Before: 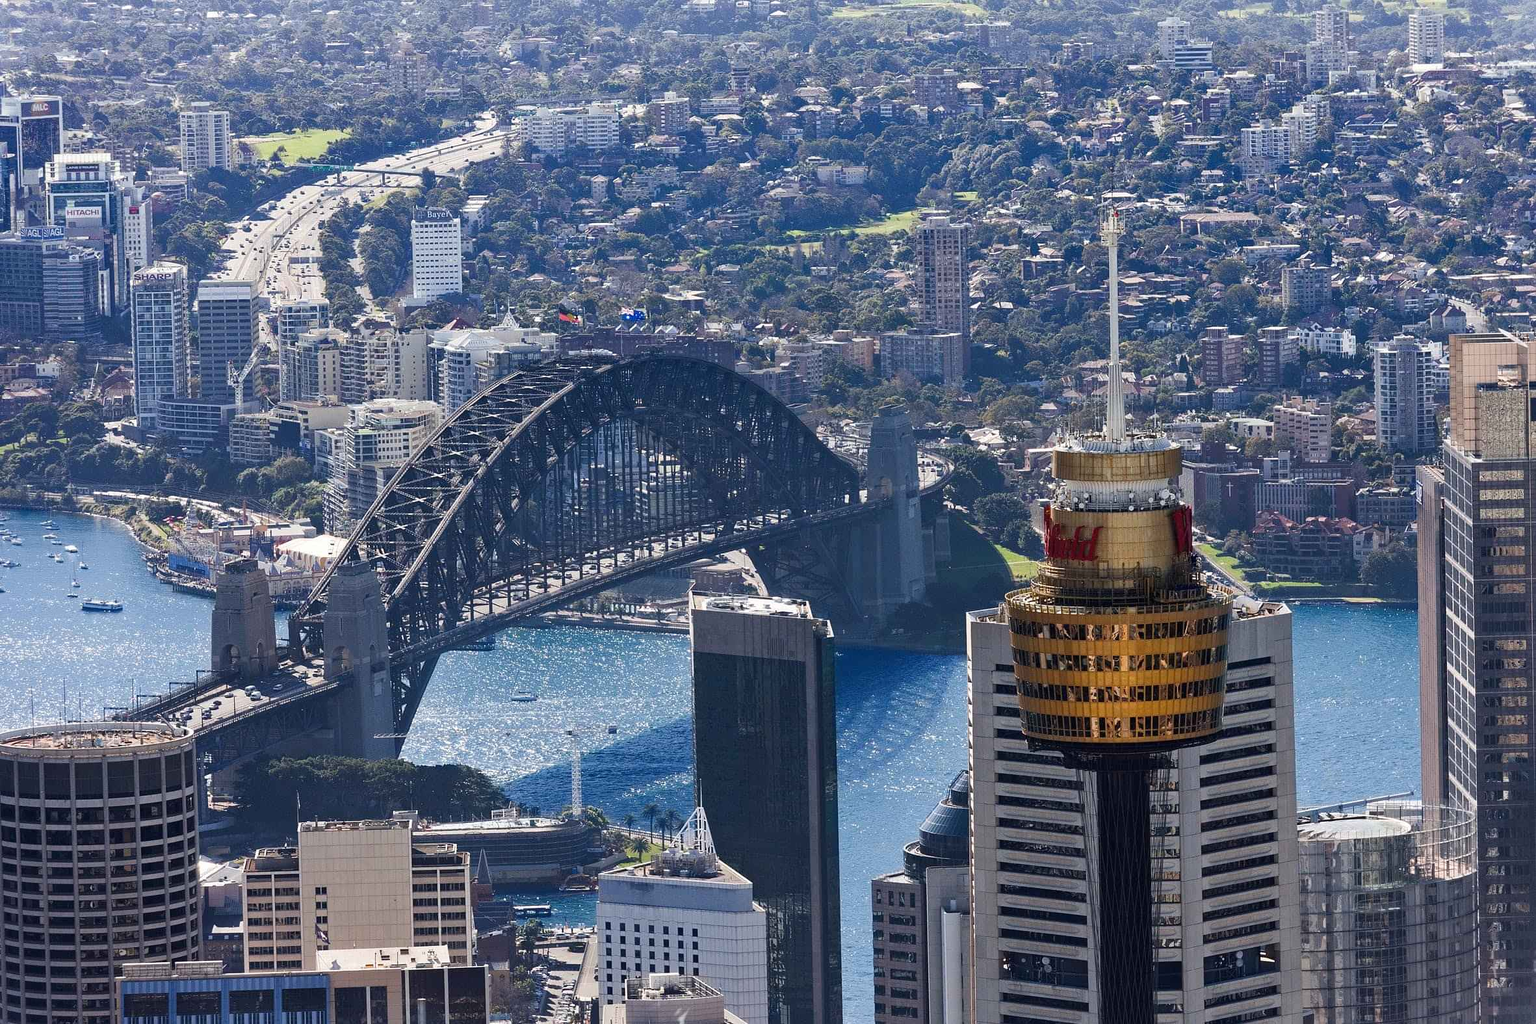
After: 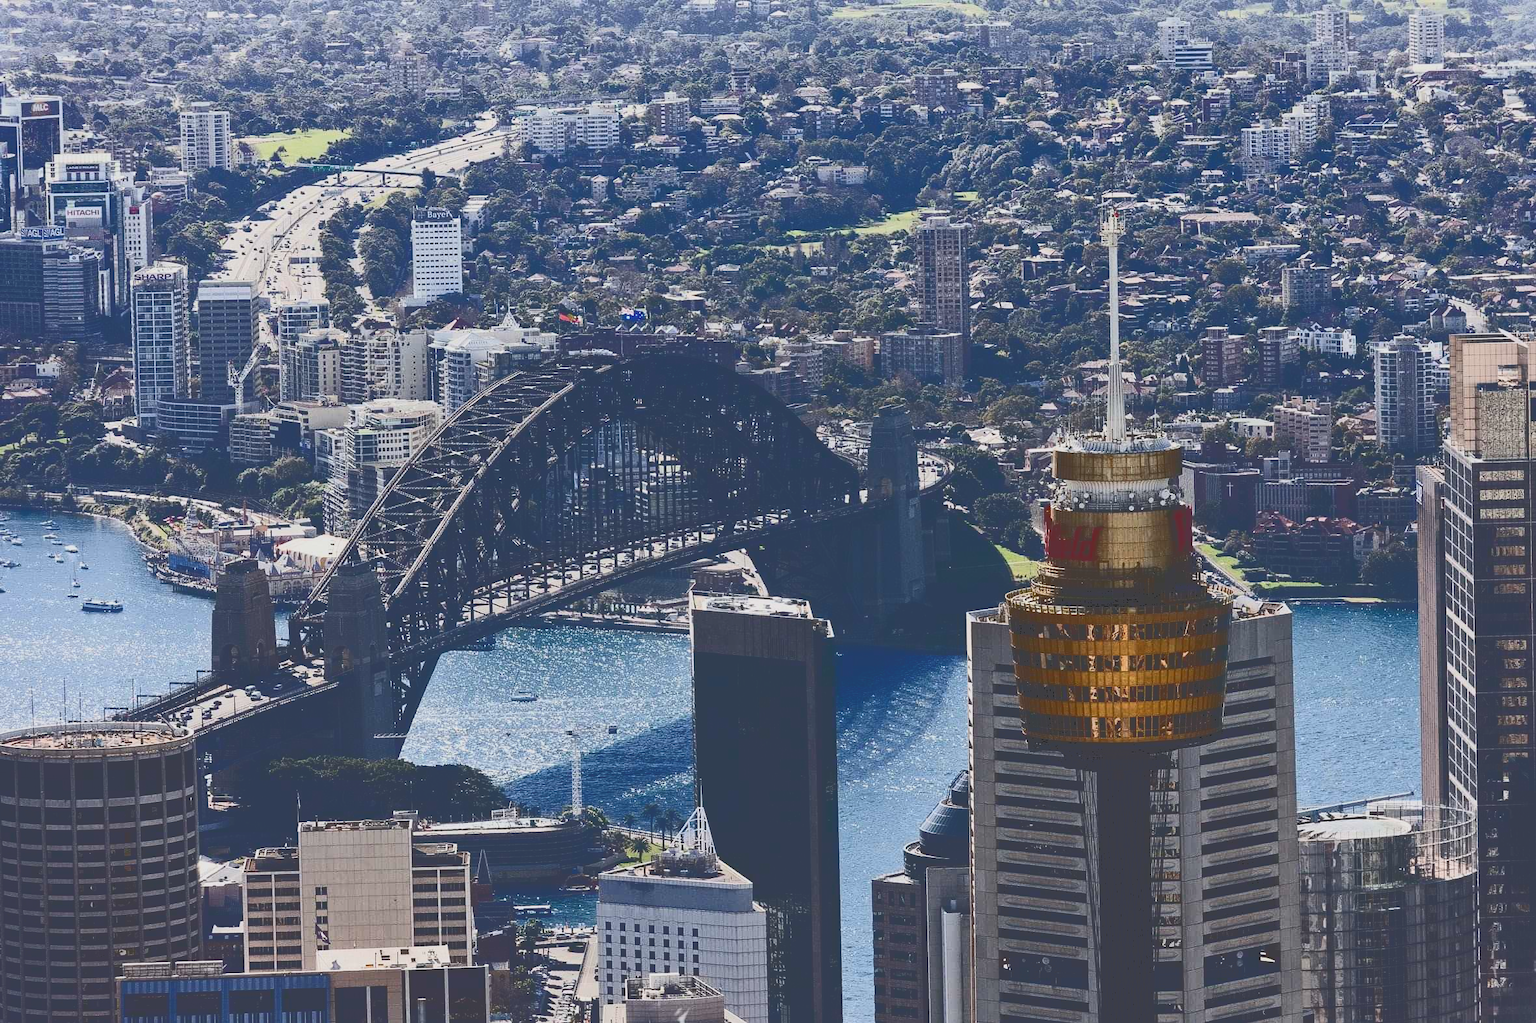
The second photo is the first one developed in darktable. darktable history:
tone curve: curves: ch0 [(0, 0) (0.003, 0.26) (0.011, 0.26) (0.025, 0.26) (0.044, 0.257) (0.069, 0.257) (0.1, 0.257) (0.136, 0.255) (0.177, 0.258) (0.224, 0.272) (0.277, 0.294) (0.335, 0.346) (0.399, 0.422) (0.468, 0.536) (0.543, 0.657) (0.623, 0.757) (0.709, 0.823) (0.801, 0.872) (0.898, 0.92) (1, 1)], color space Lab, independent channels, preserve colors none
exposure: exposure -0.489 EV, compensate exposure bias true, compensate highlight preservation false
